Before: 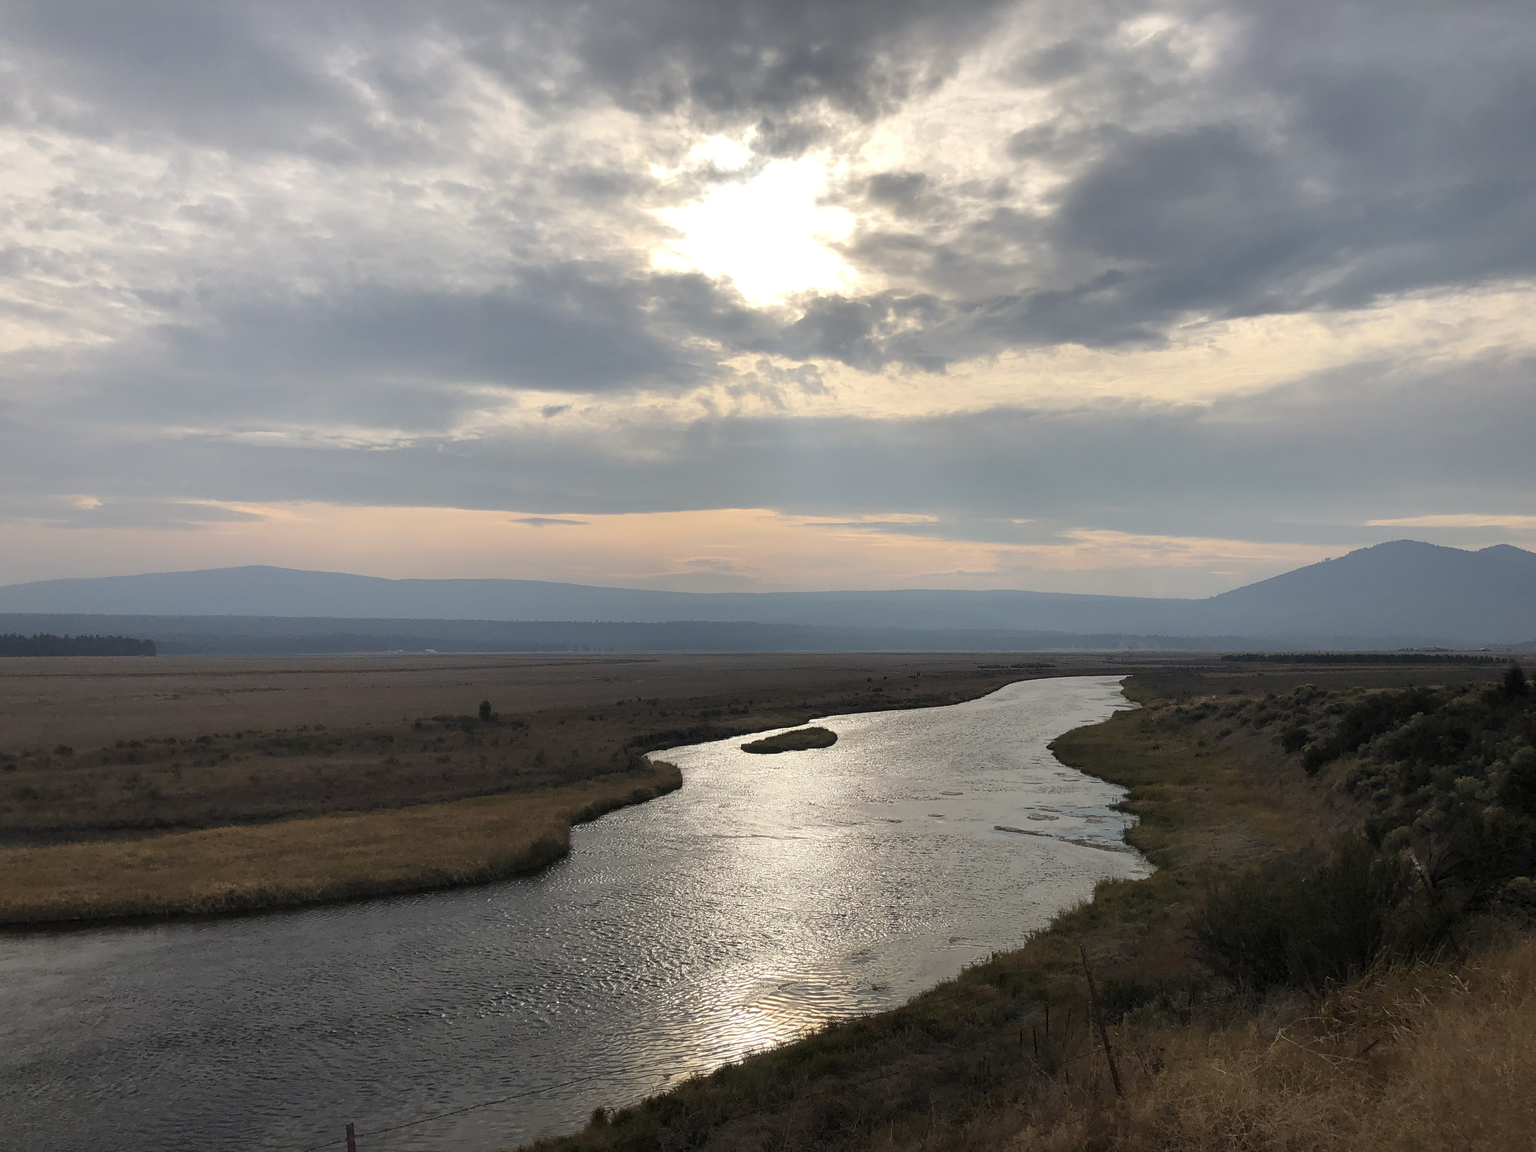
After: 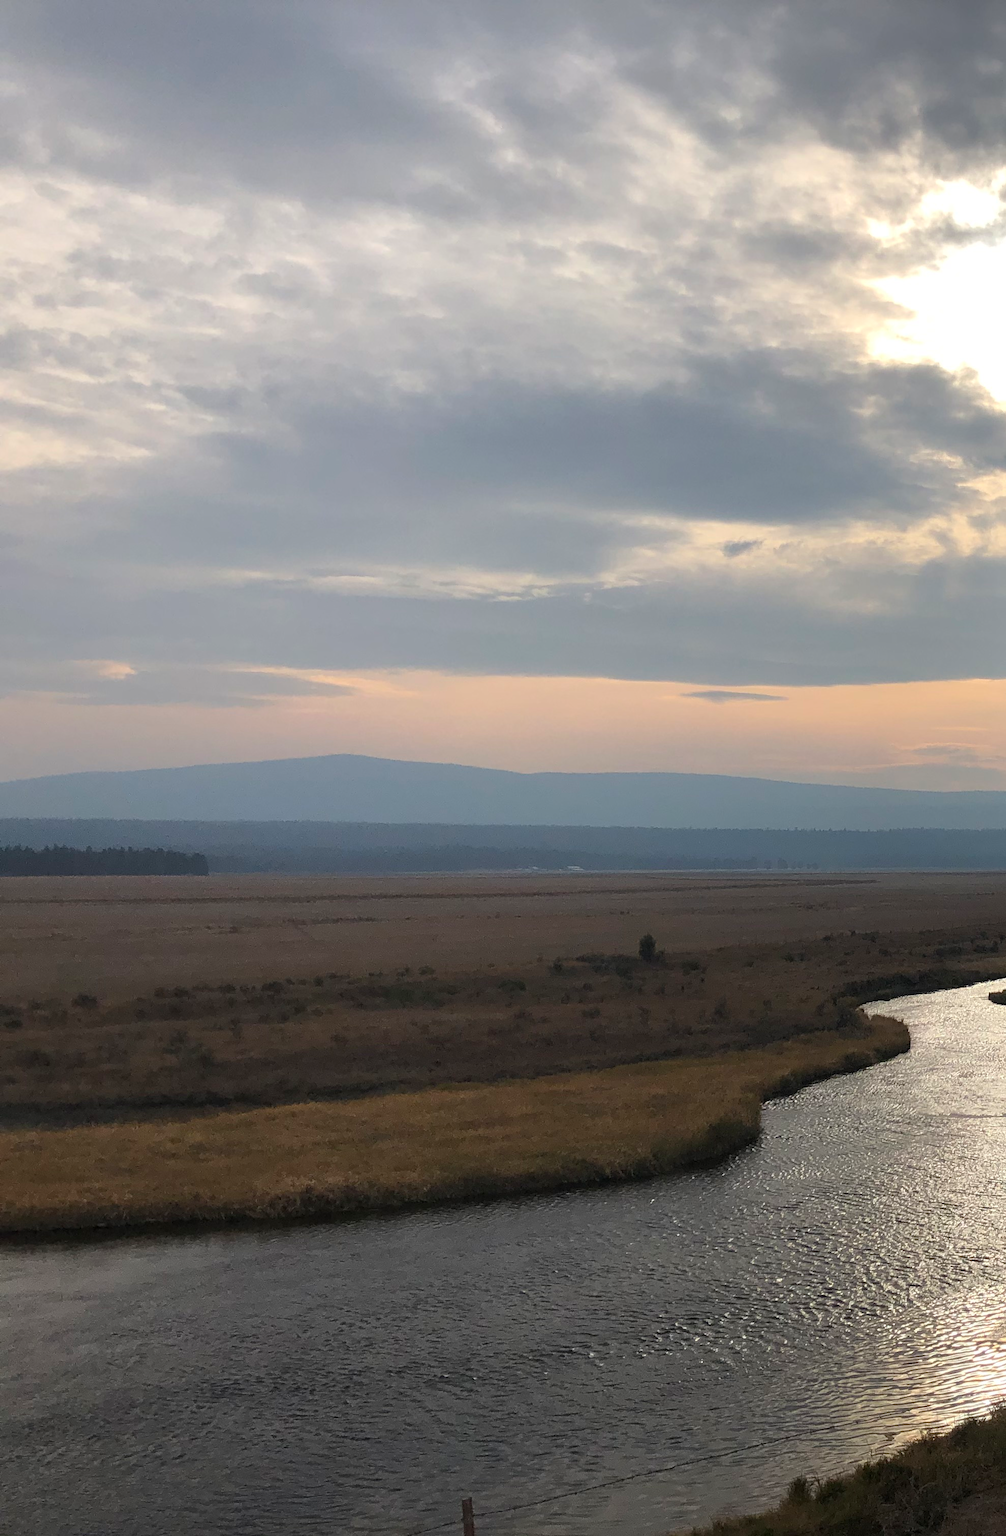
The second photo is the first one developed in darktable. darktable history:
crop and rotate: left 0%, top 0%, right 50.845%
color correction: saturation 1.11
